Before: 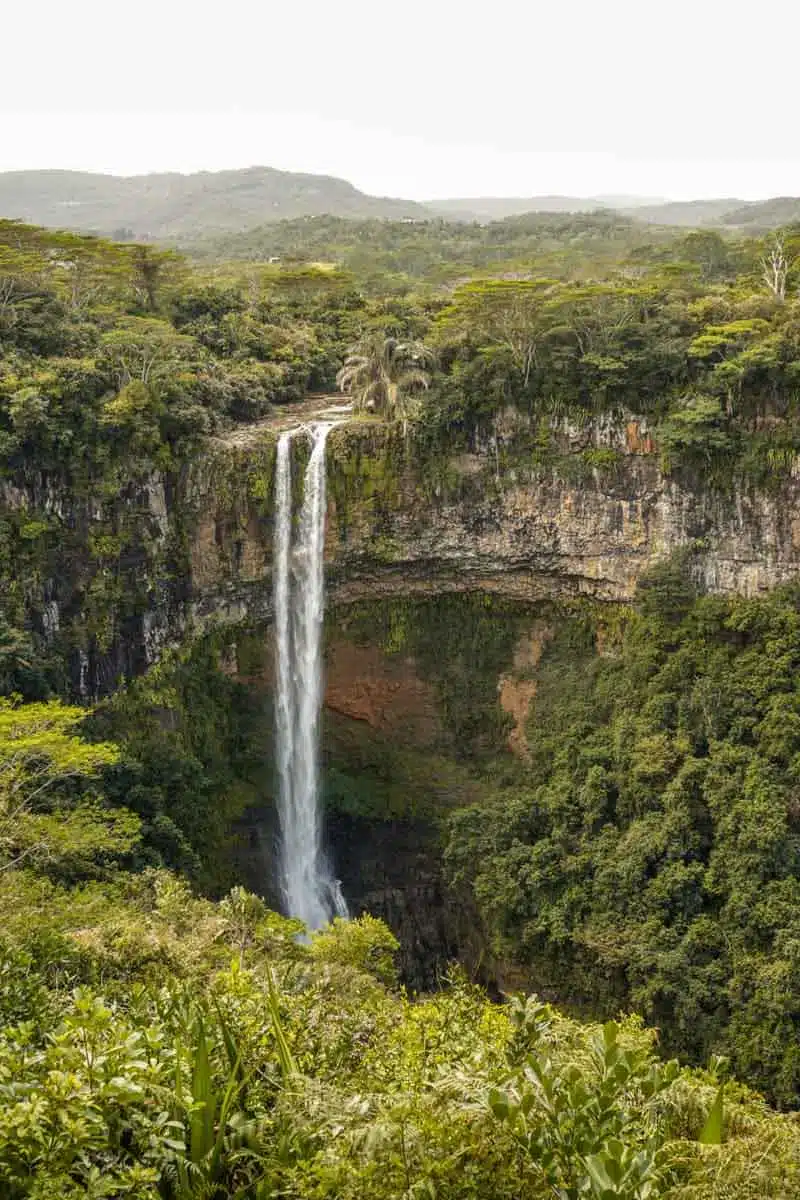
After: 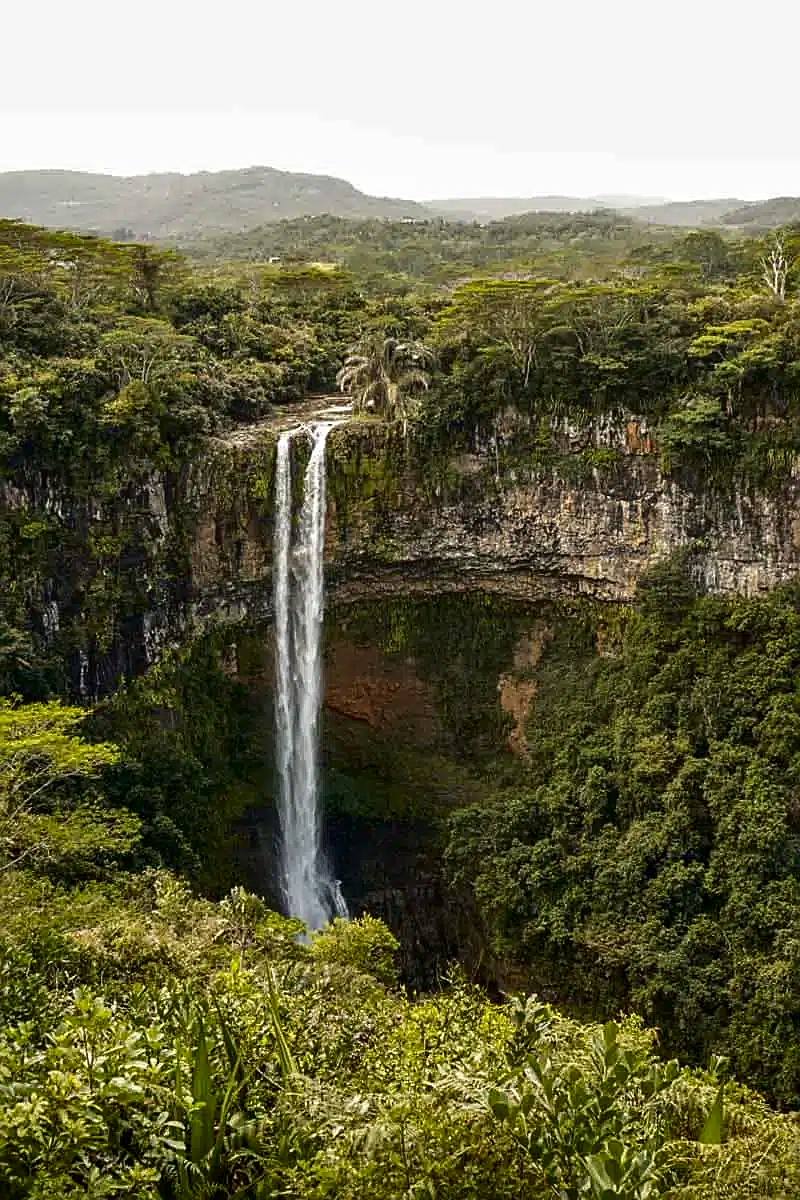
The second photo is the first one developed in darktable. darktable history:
sharpen: amount 0.593
tone curve: curves: ch0 [(0, 0) (0.153, 0.06) (1, 1)], color space Lab, independent channels, preserve colors none
